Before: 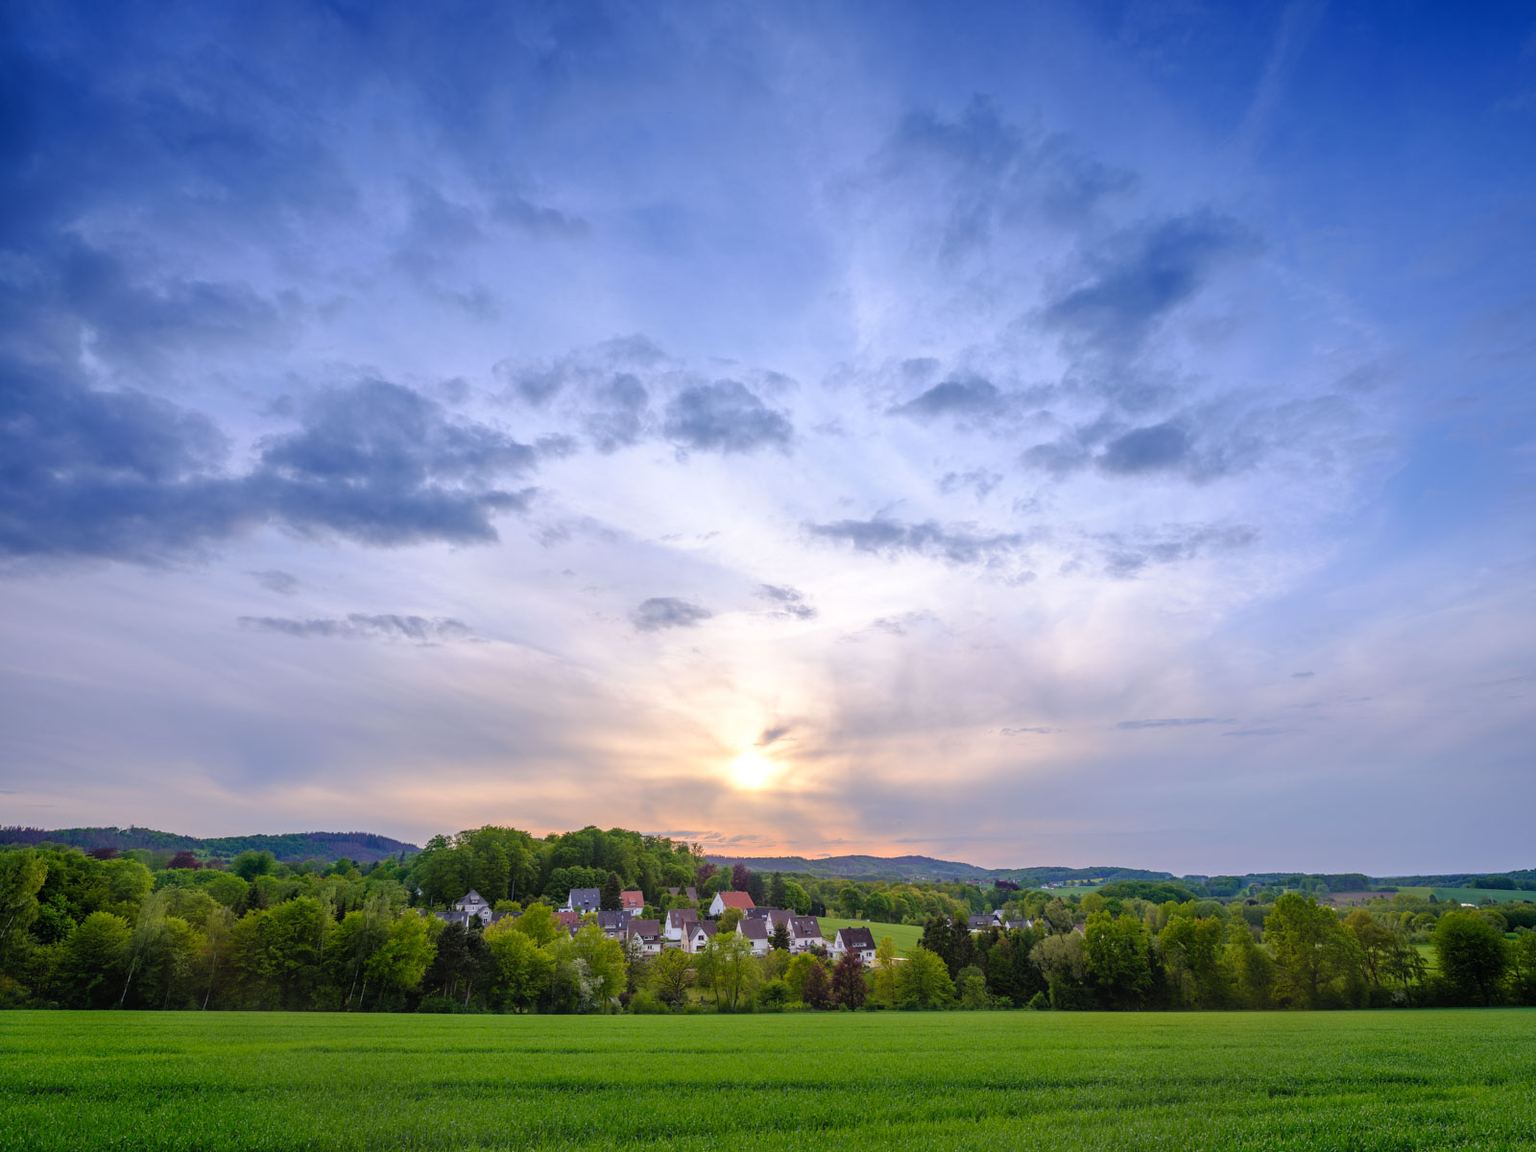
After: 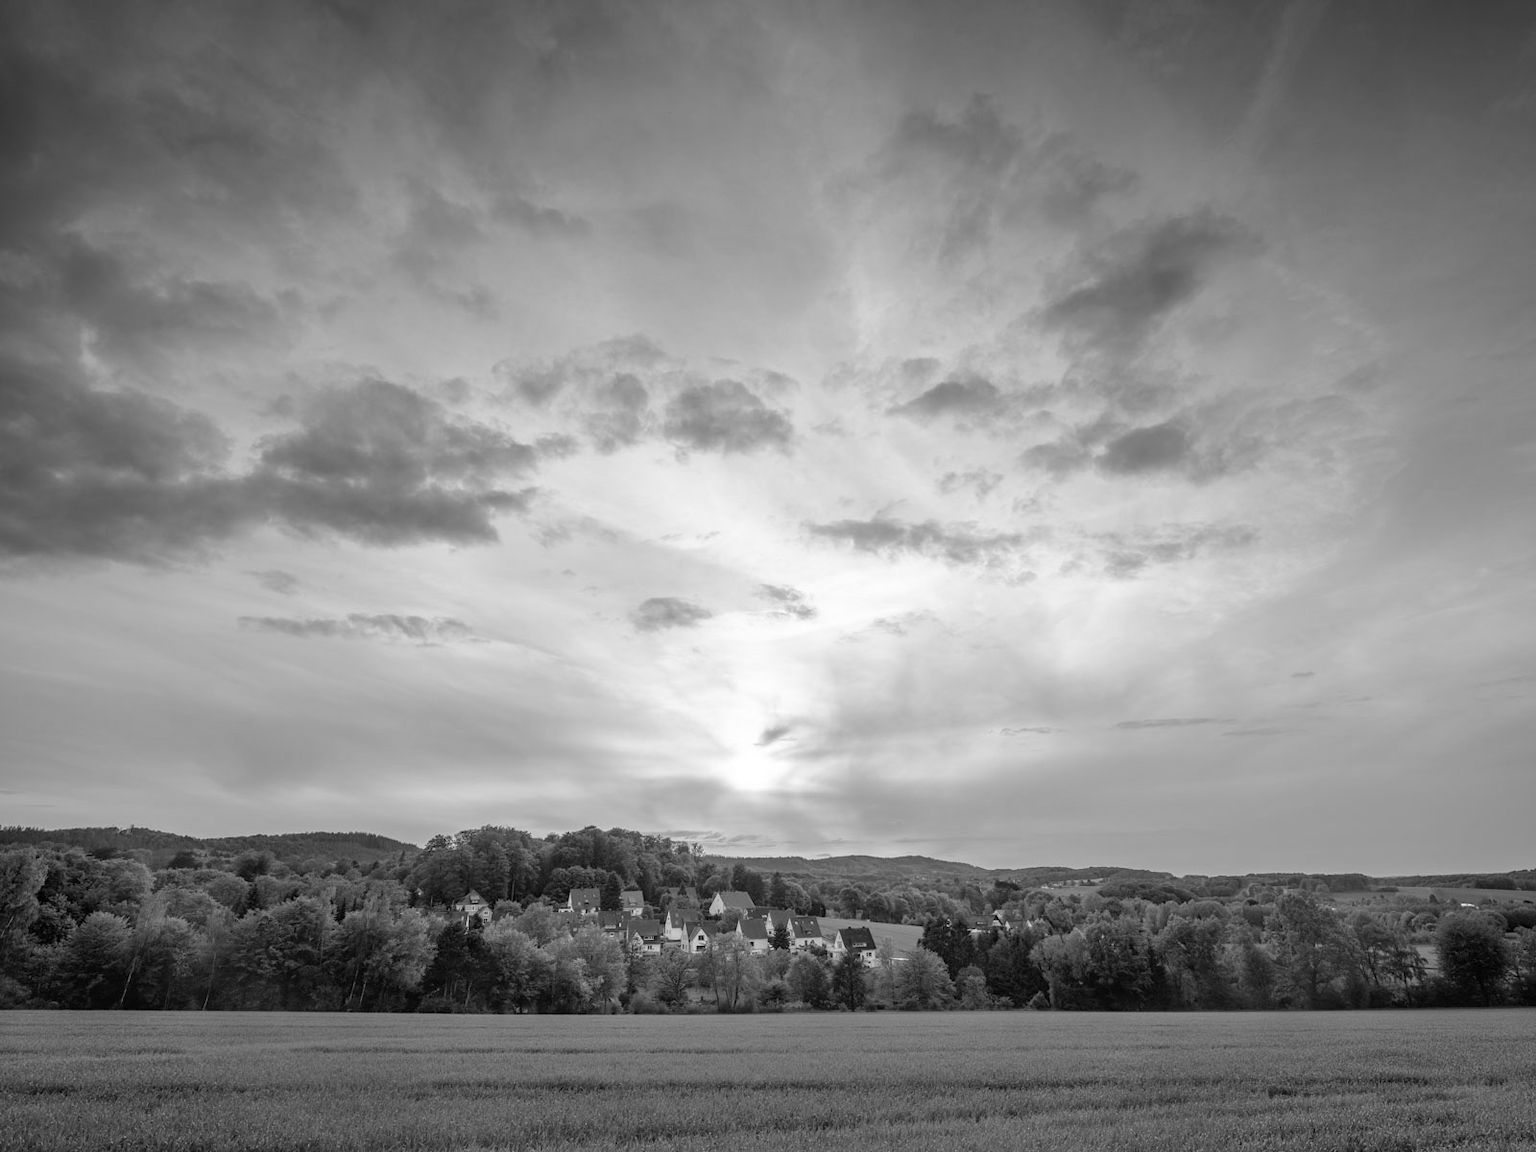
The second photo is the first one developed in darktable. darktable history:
monochrome: a 1.94, b -0.638
color correction: highlights a* -12.64, highlights b* -18.1, saturation 0.7
